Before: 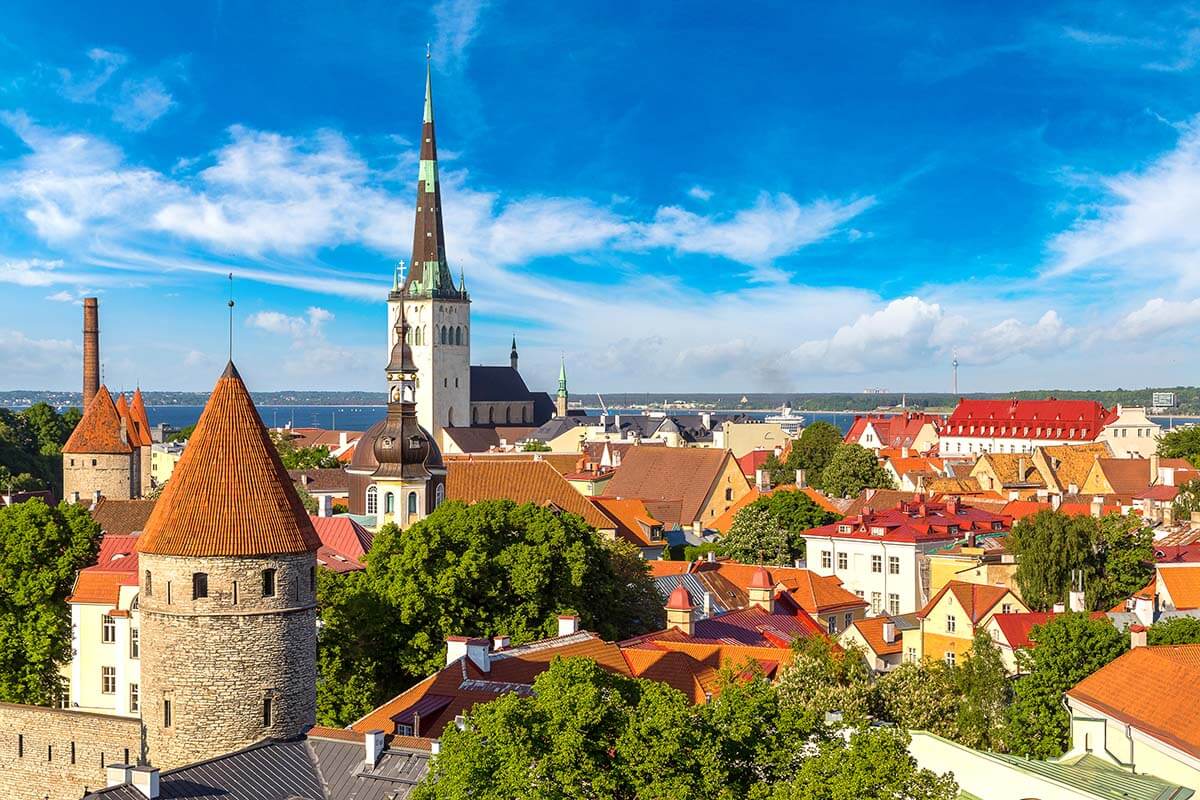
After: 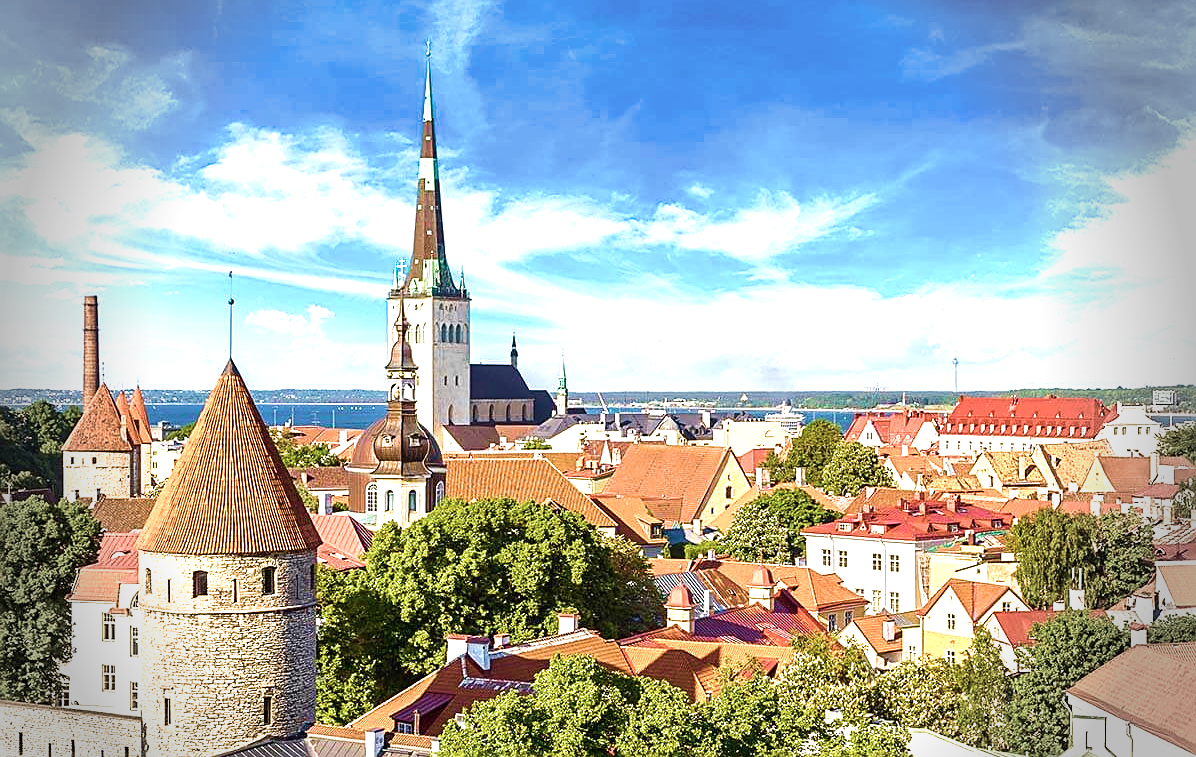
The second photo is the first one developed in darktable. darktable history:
color balance rgb: global offset › luminance 0.227%, global offset › hue 168.66°, perceptual saturation grading › global saturation 14.037%, perceptual saturation grading › highlights -25.445%, perceptual saturation grading › shadows 29.473%, global vibrance 20%
vignetting: fall-off start 76.71%, fall-off radius 26.77%, width/height ratio 0.971
sharpen: on, module defaults
crop: top 0.25%, right 0.26%, bottom 5.067%
color zones: curves: ch1 [(0, 0.523) (0.143, 0.545) (0.286, 0.52) (0.429, 0.506) (0.571, 0.503) (0.714, 0.503) (0.857, 0.508) (1, 0.523)]
velvia: strength 74.87%
exposure: exposure 0.948 EV, compensate exposure bias true, compensate highlight preservation false
contrast brightness saturation: contrast 0.095, saturation -0.366
